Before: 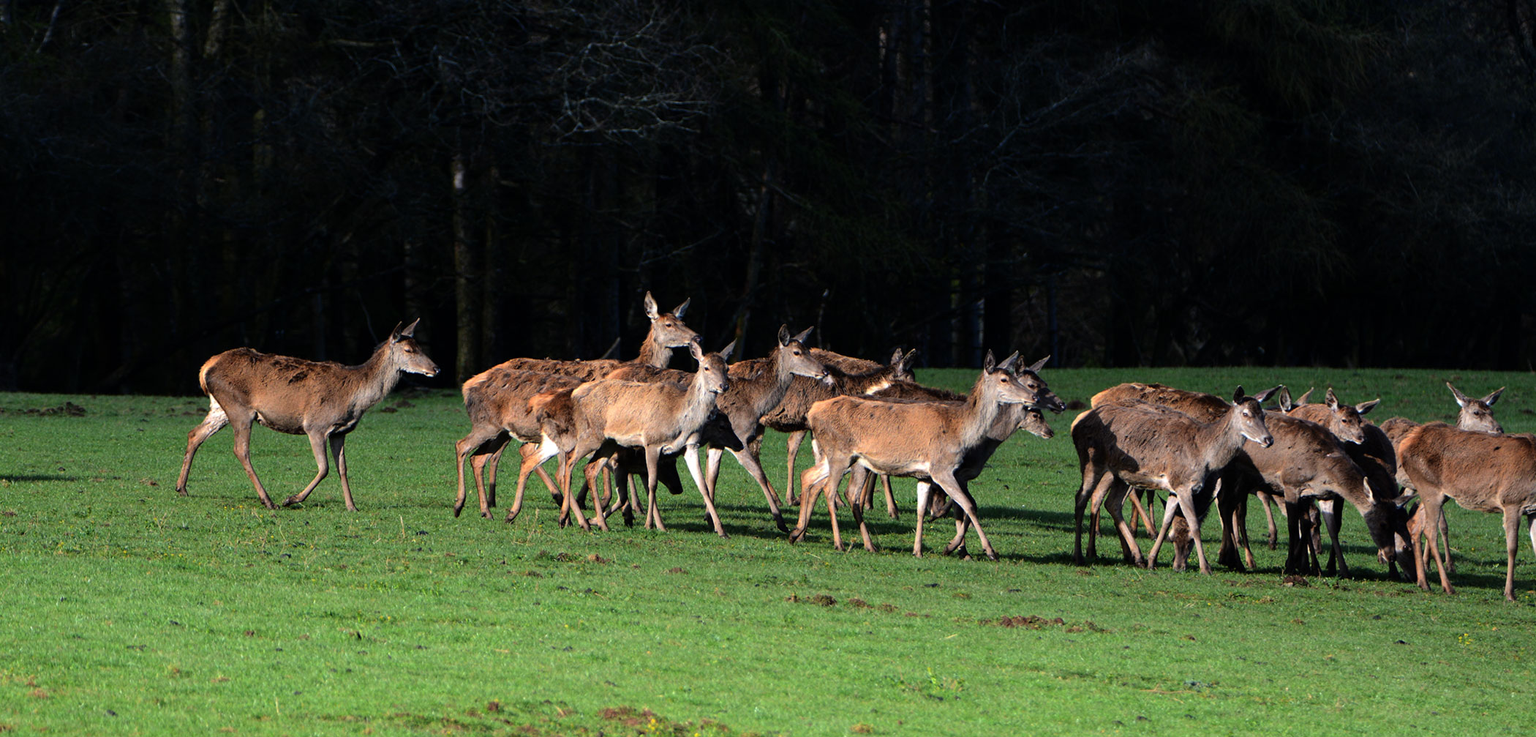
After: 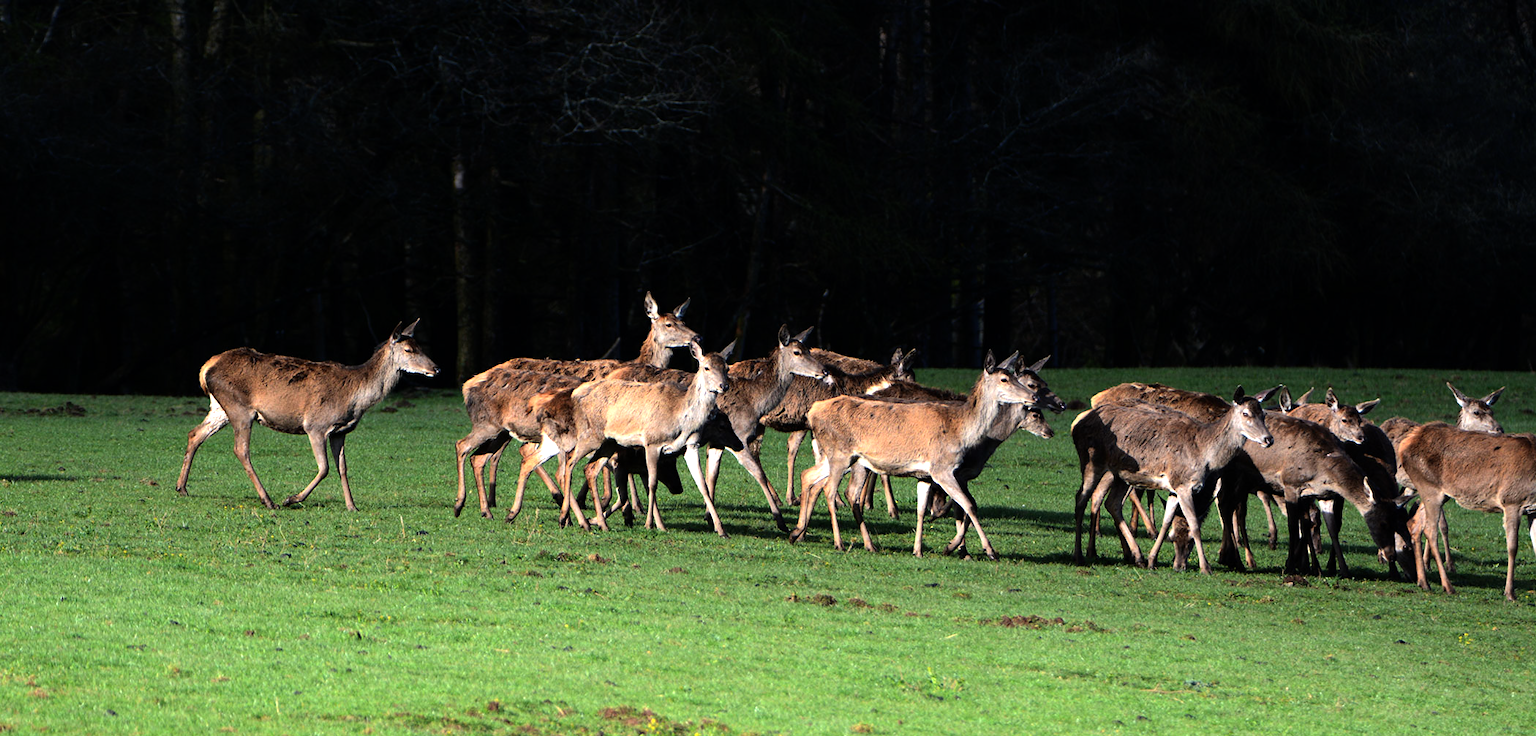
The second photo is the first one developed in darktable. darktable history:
tone equalizer: -8 EV -0.769 EV, -7 EV -0.692 EV, -6 EV -0.639 EV, -5 EV -0.406 EV, -3 EV 0.392 EV, -2 EV 0.6 EV, -1 EV 0.682 EV, +0 EV 0.722 EV, edges refinement/feathering 500, mask exposure compensation -1.57 EV, preserve details guided filter
